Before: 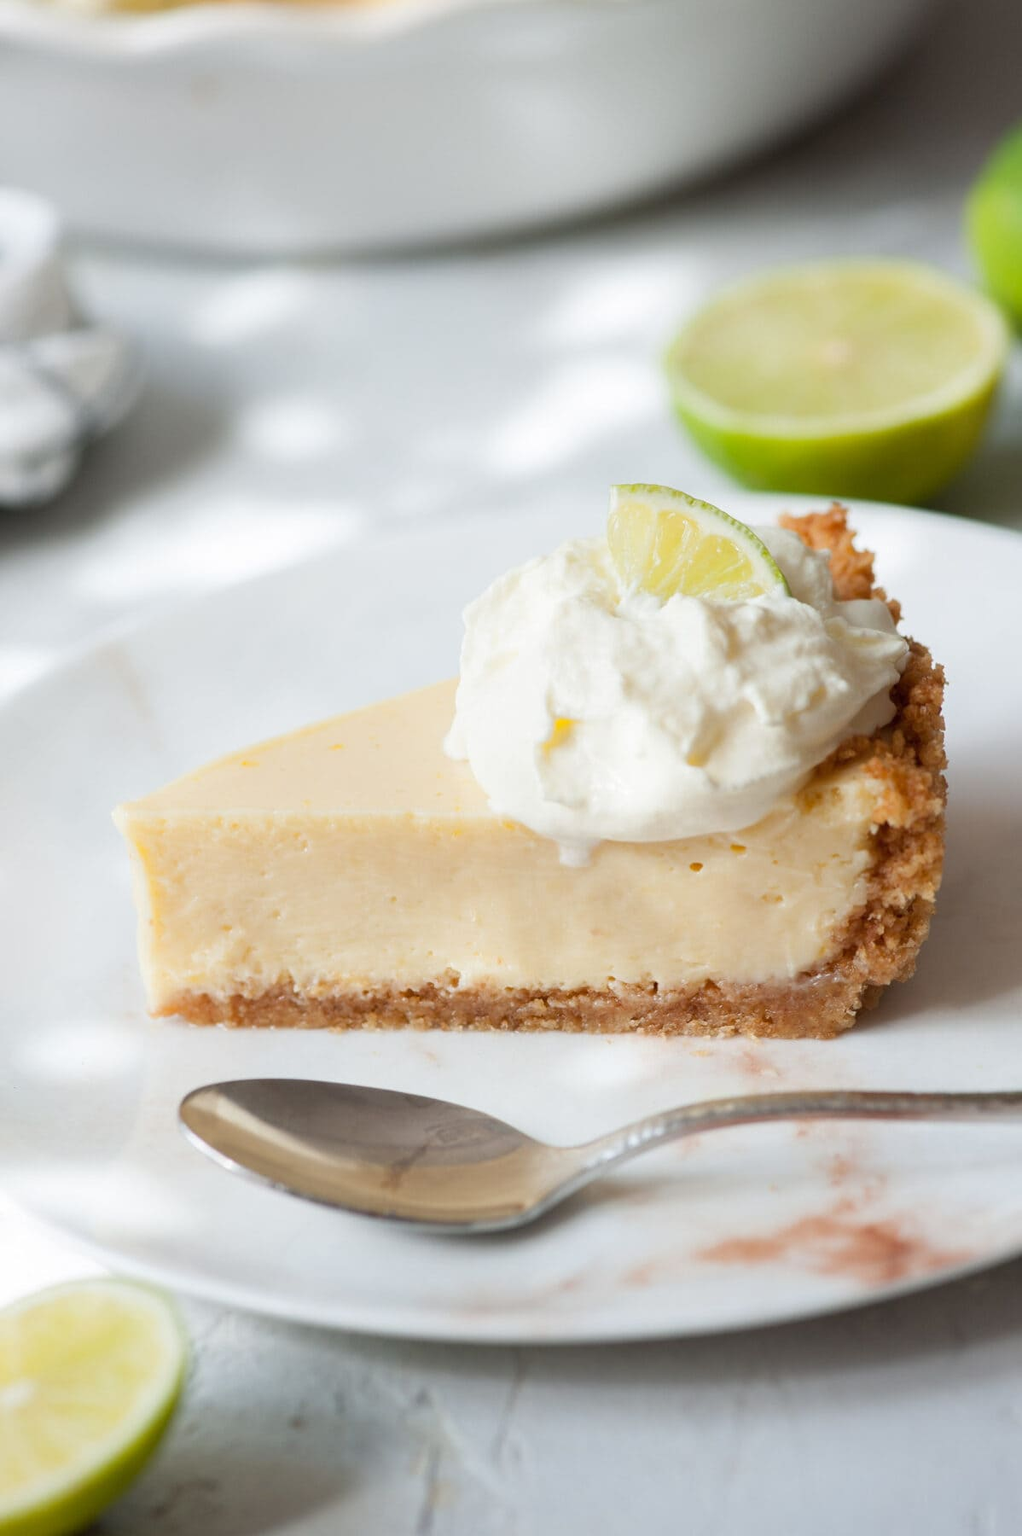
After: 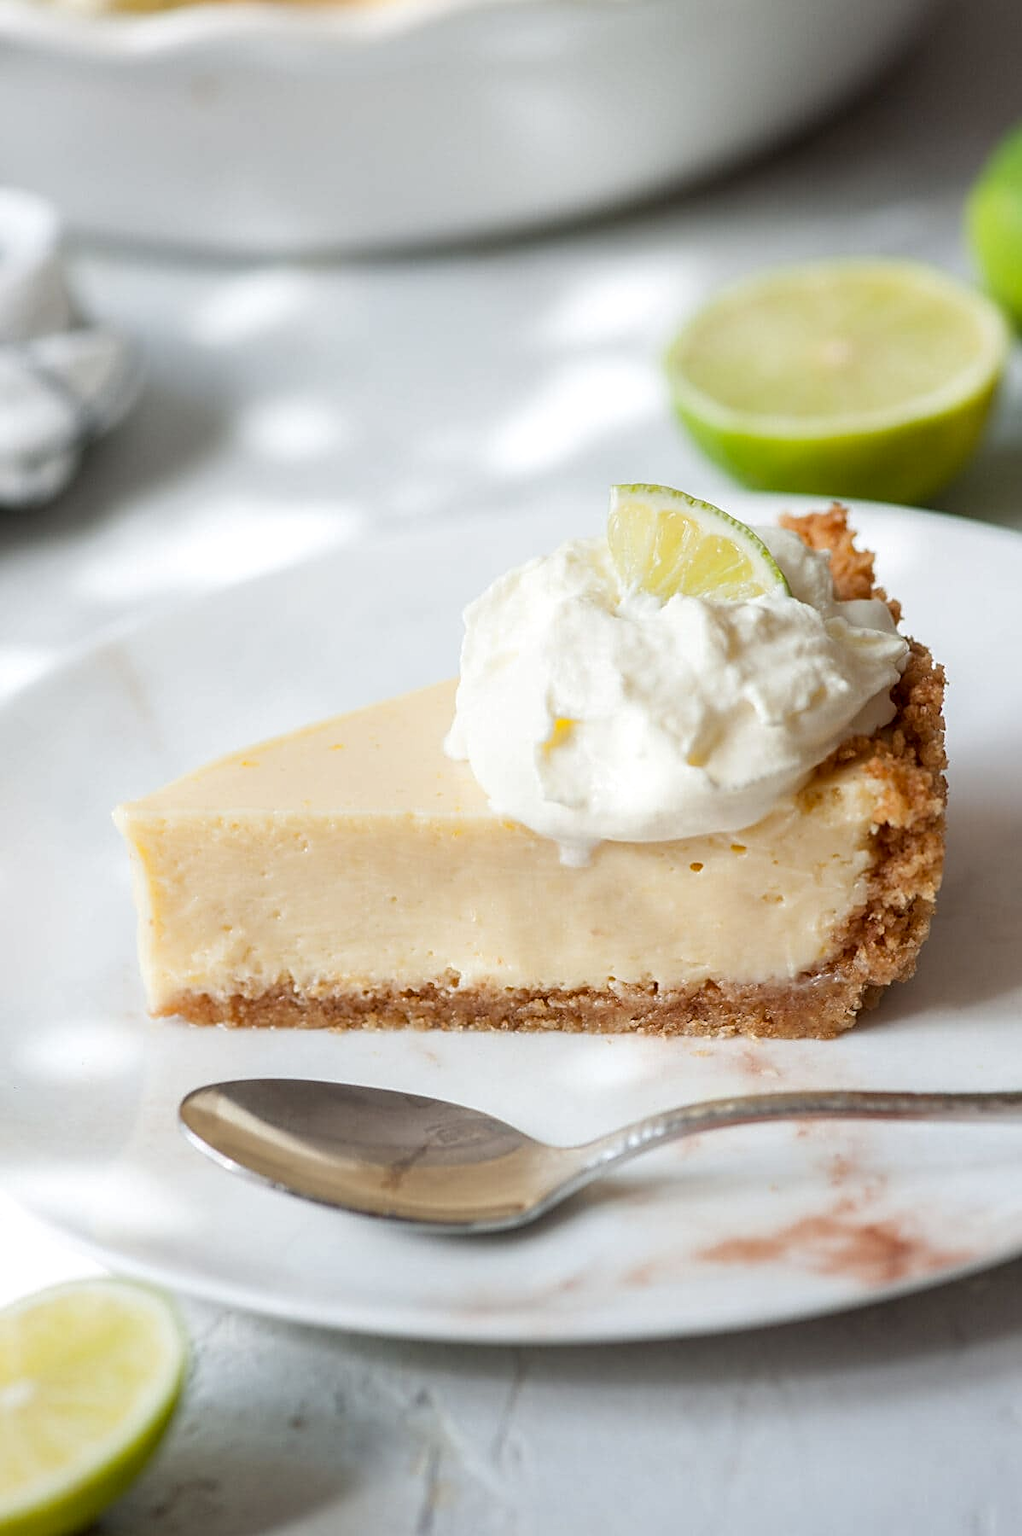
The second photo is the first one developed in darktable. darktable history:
sharpen: on, module defaults
white balance: red 1, blue 1
local contrast: on, module defaults
